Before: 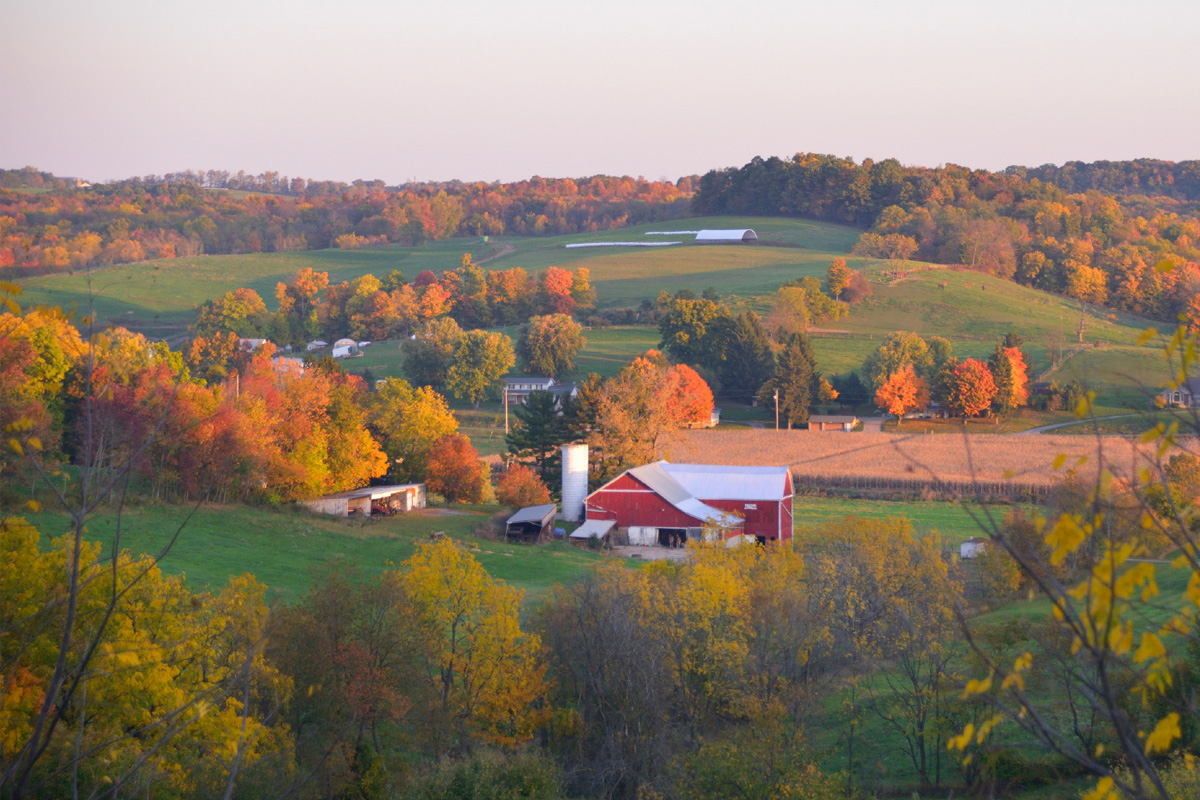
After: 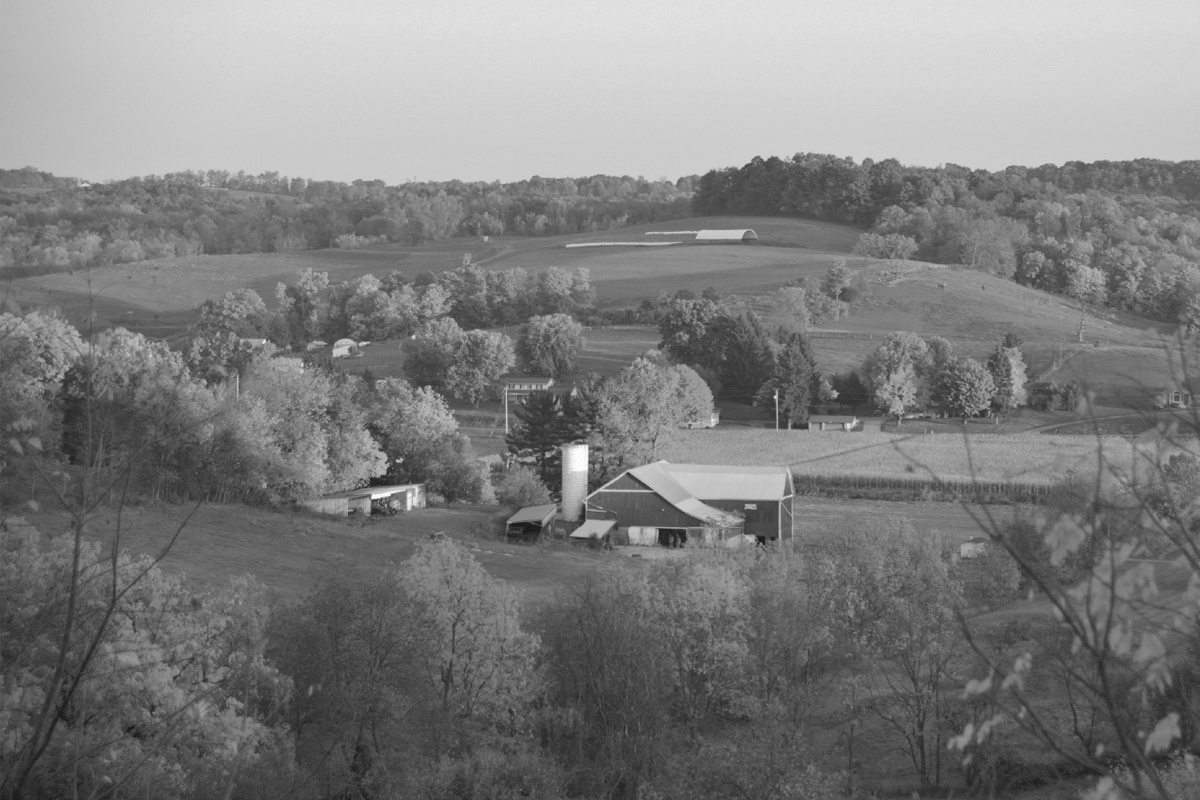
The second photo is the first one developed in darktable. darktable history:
shadows and highlights: on, module defaults
contrast brightness saturation: saturation -1
color balance rgb: linear chroma grading › global chroma 15%, perceptual saturation grading › global saturation 30%
